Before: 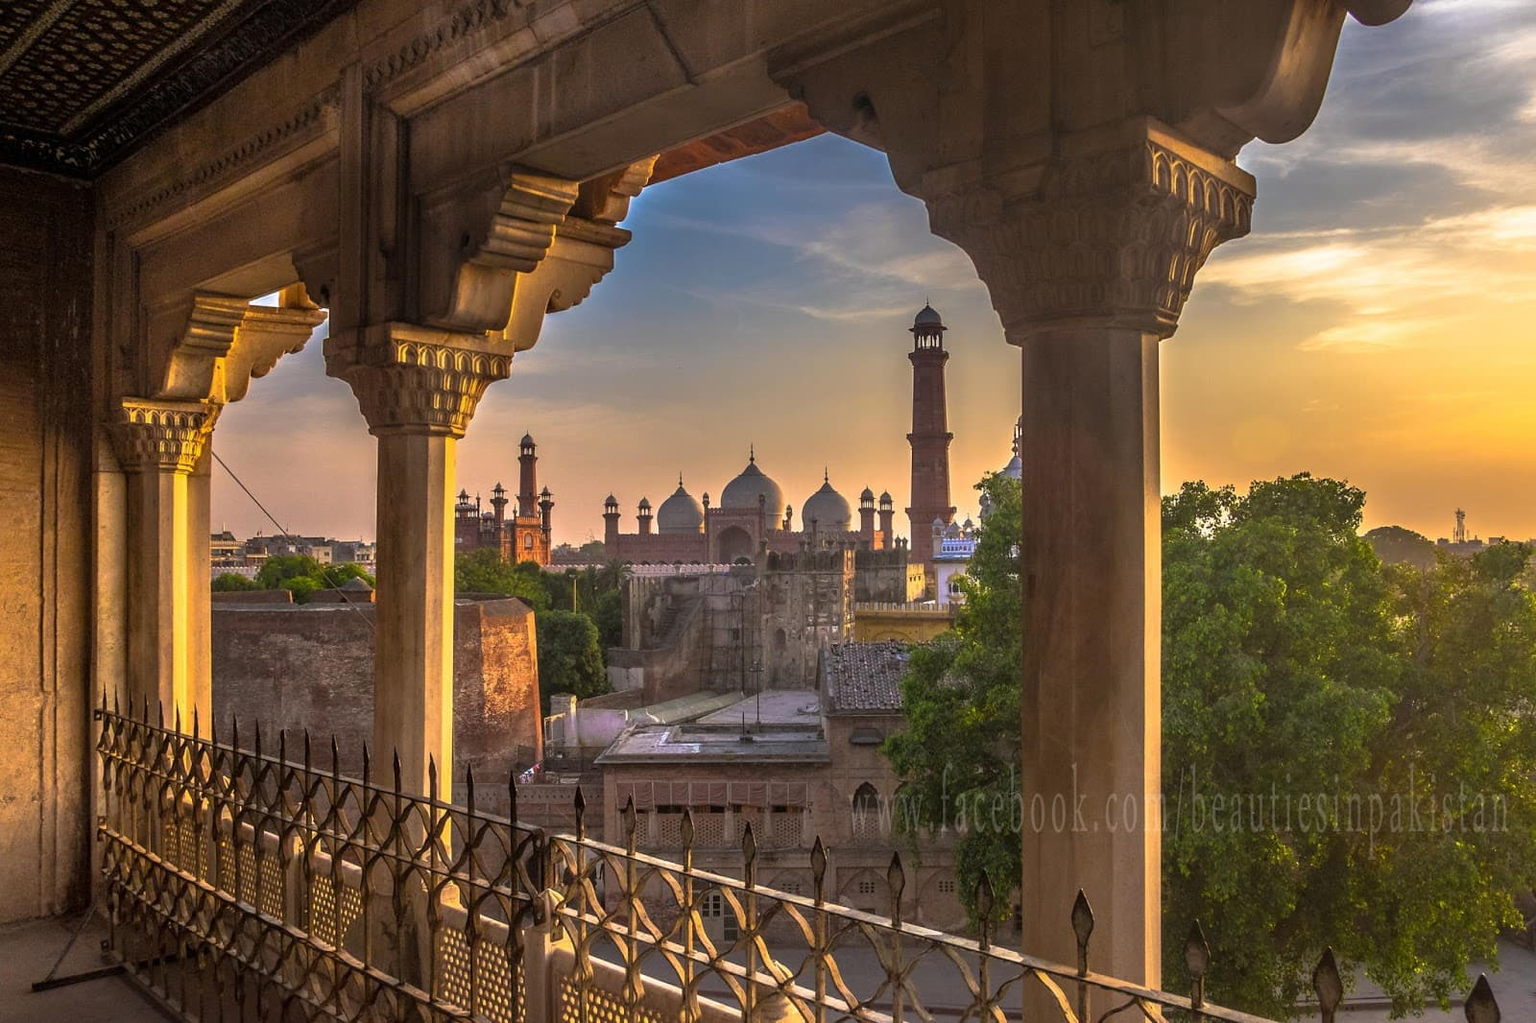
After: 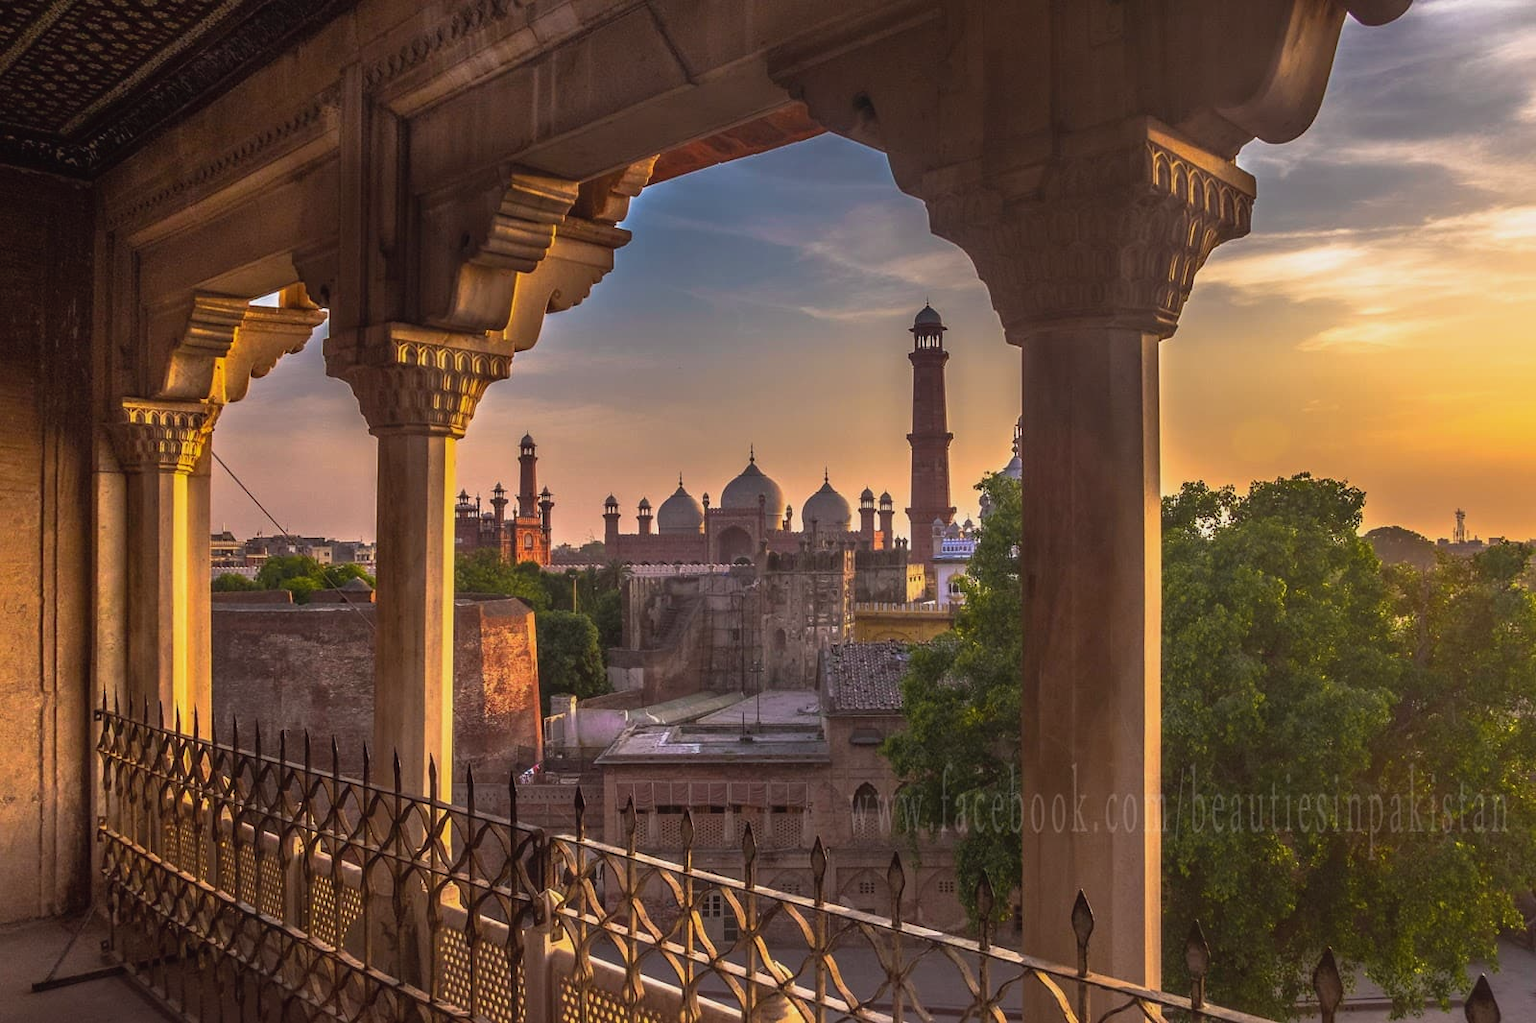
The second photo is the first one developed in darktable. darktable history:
tone curve: curves: ch0 [(0, 0.029) (0.253, 0.237) (1, 0.945)]; ch1 [(0, 0) (0.401, 0.42) (0.442, 0.47) (0.492, 0.498) (0.511, 0.523) (0.557, 0.565) (0.66, 0.683) (1, 1)]; ch2 [(0, 0) (0.394, 0.413) (0.5, 0.5) (0.578, 0.568) (1, 1)], color space Lab, independent channels, preserve colors none
